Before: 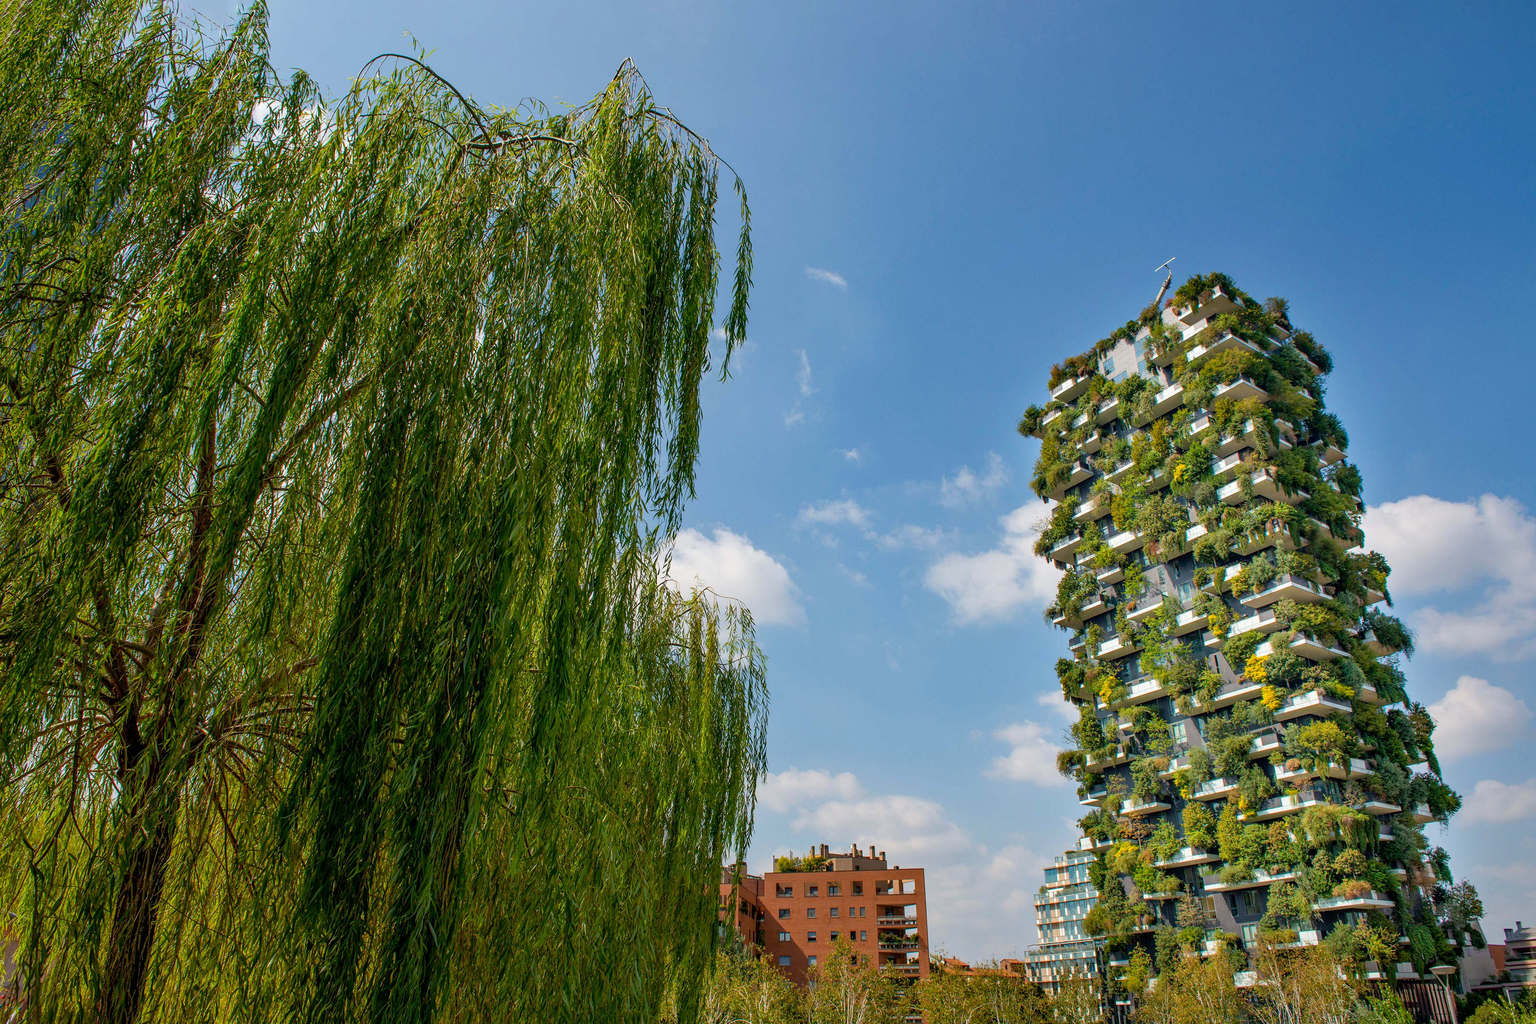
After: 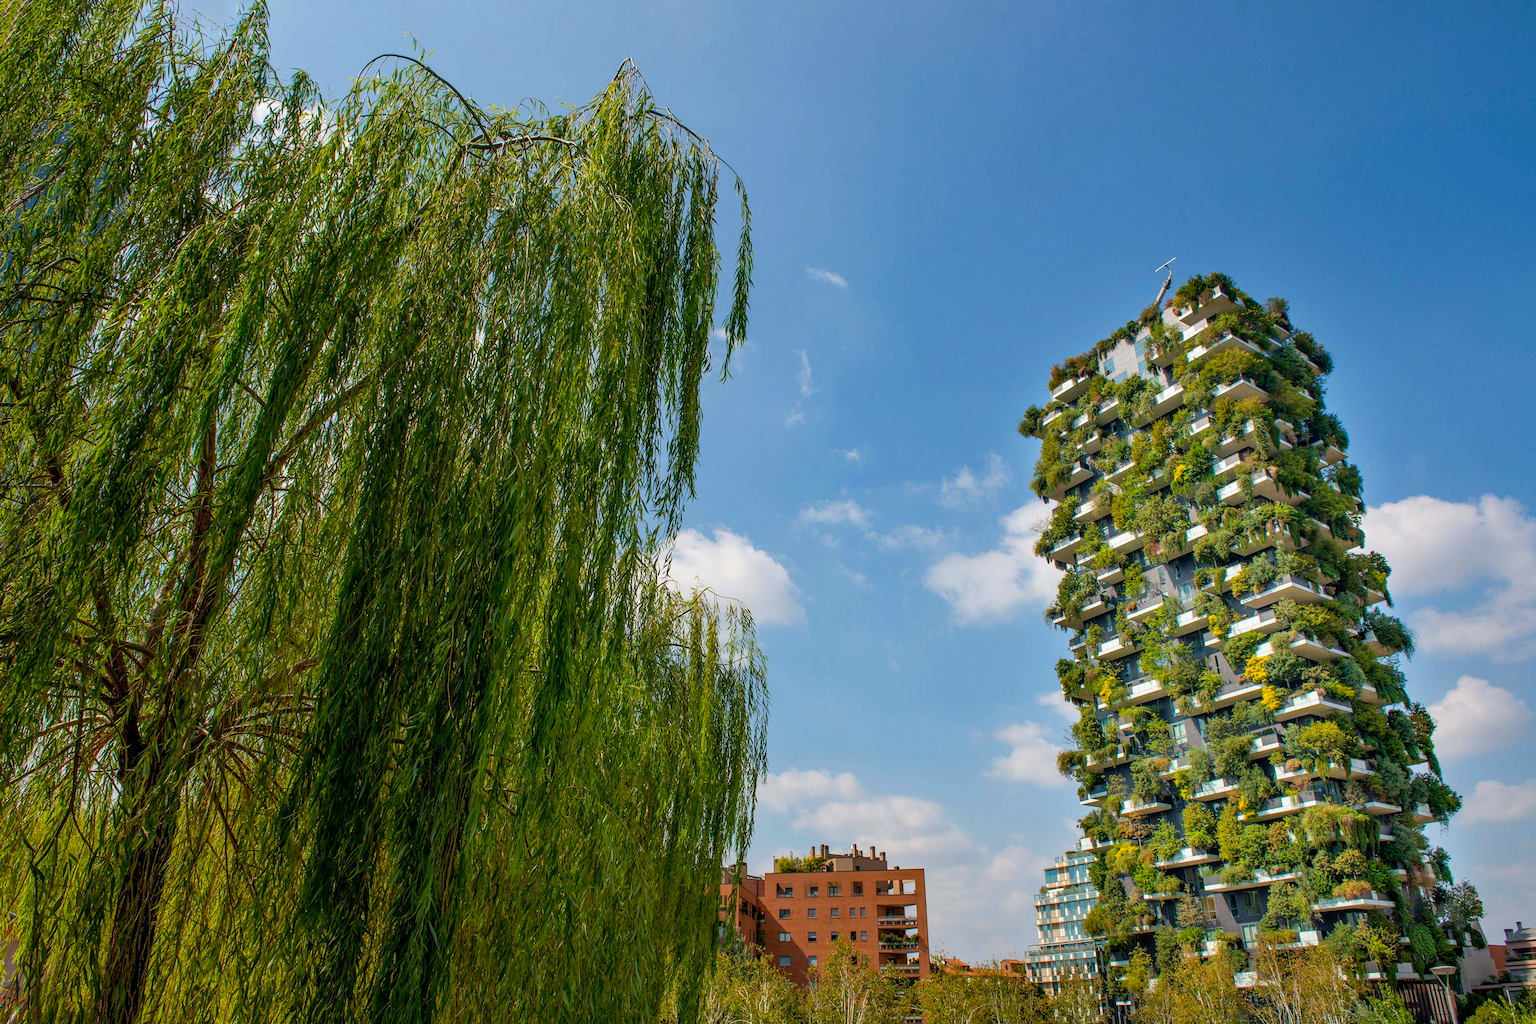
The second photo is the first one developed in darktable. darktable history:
color balance rgb: perceptual saturation grading › global saturation 0.987%, global vibrance 20%
